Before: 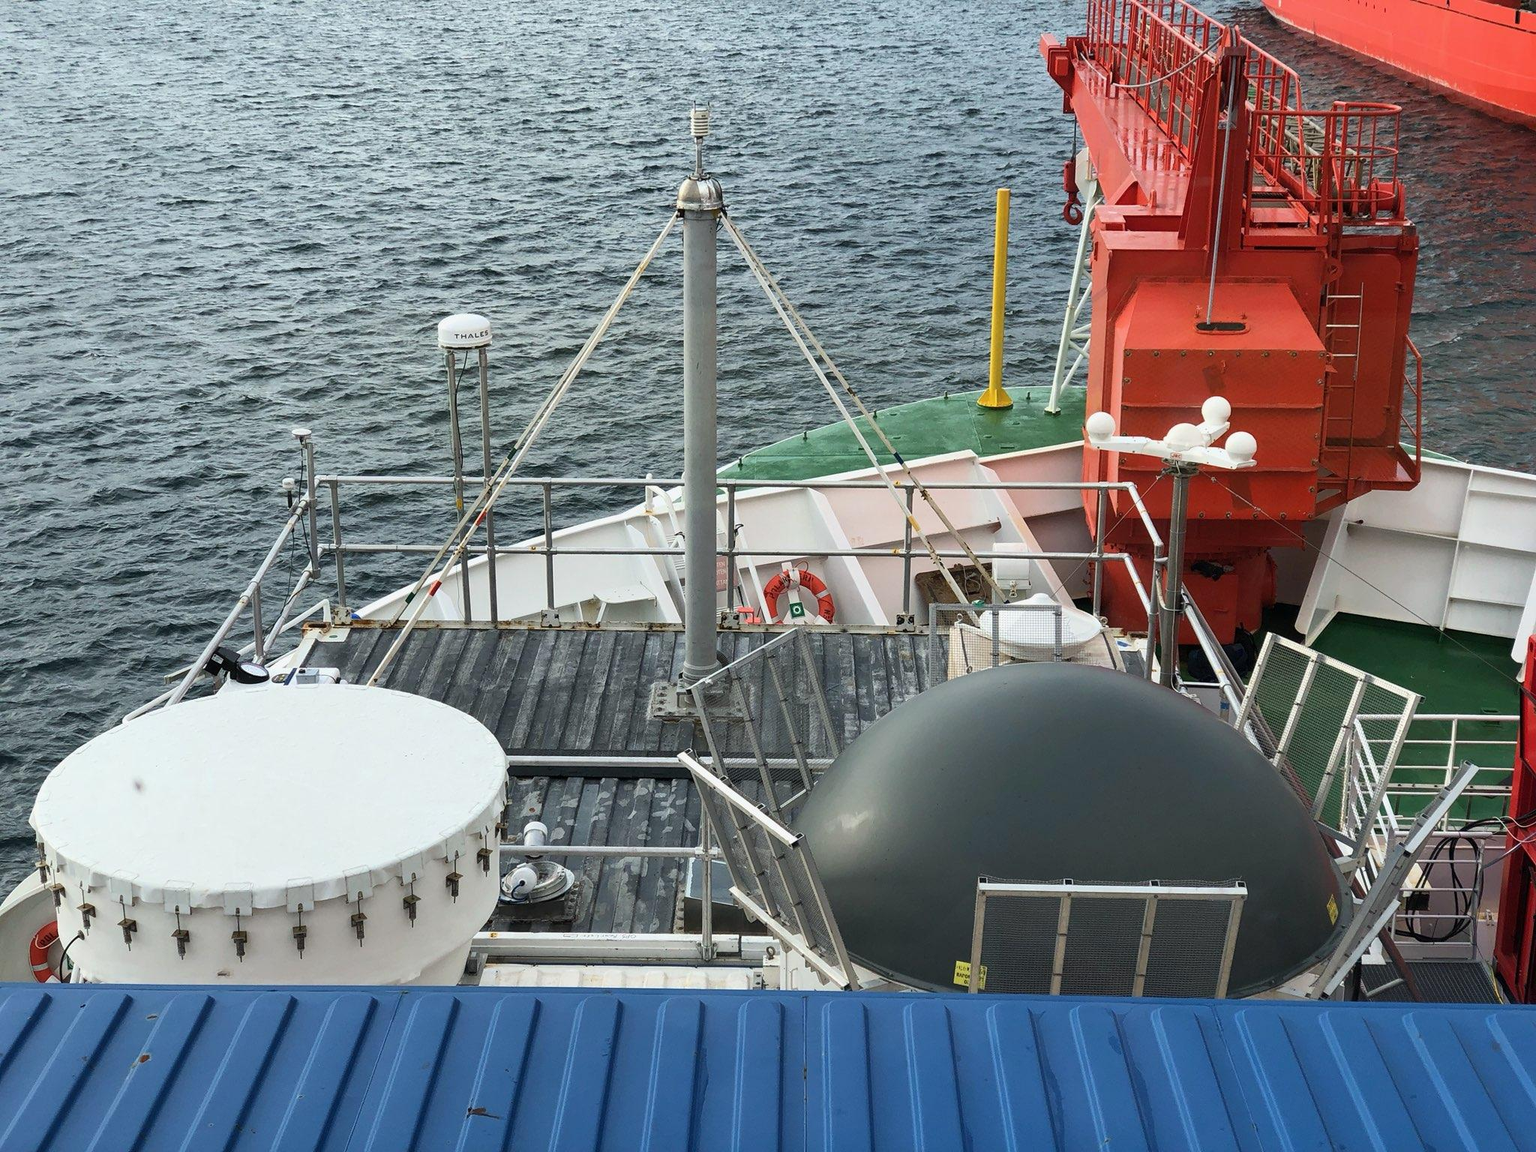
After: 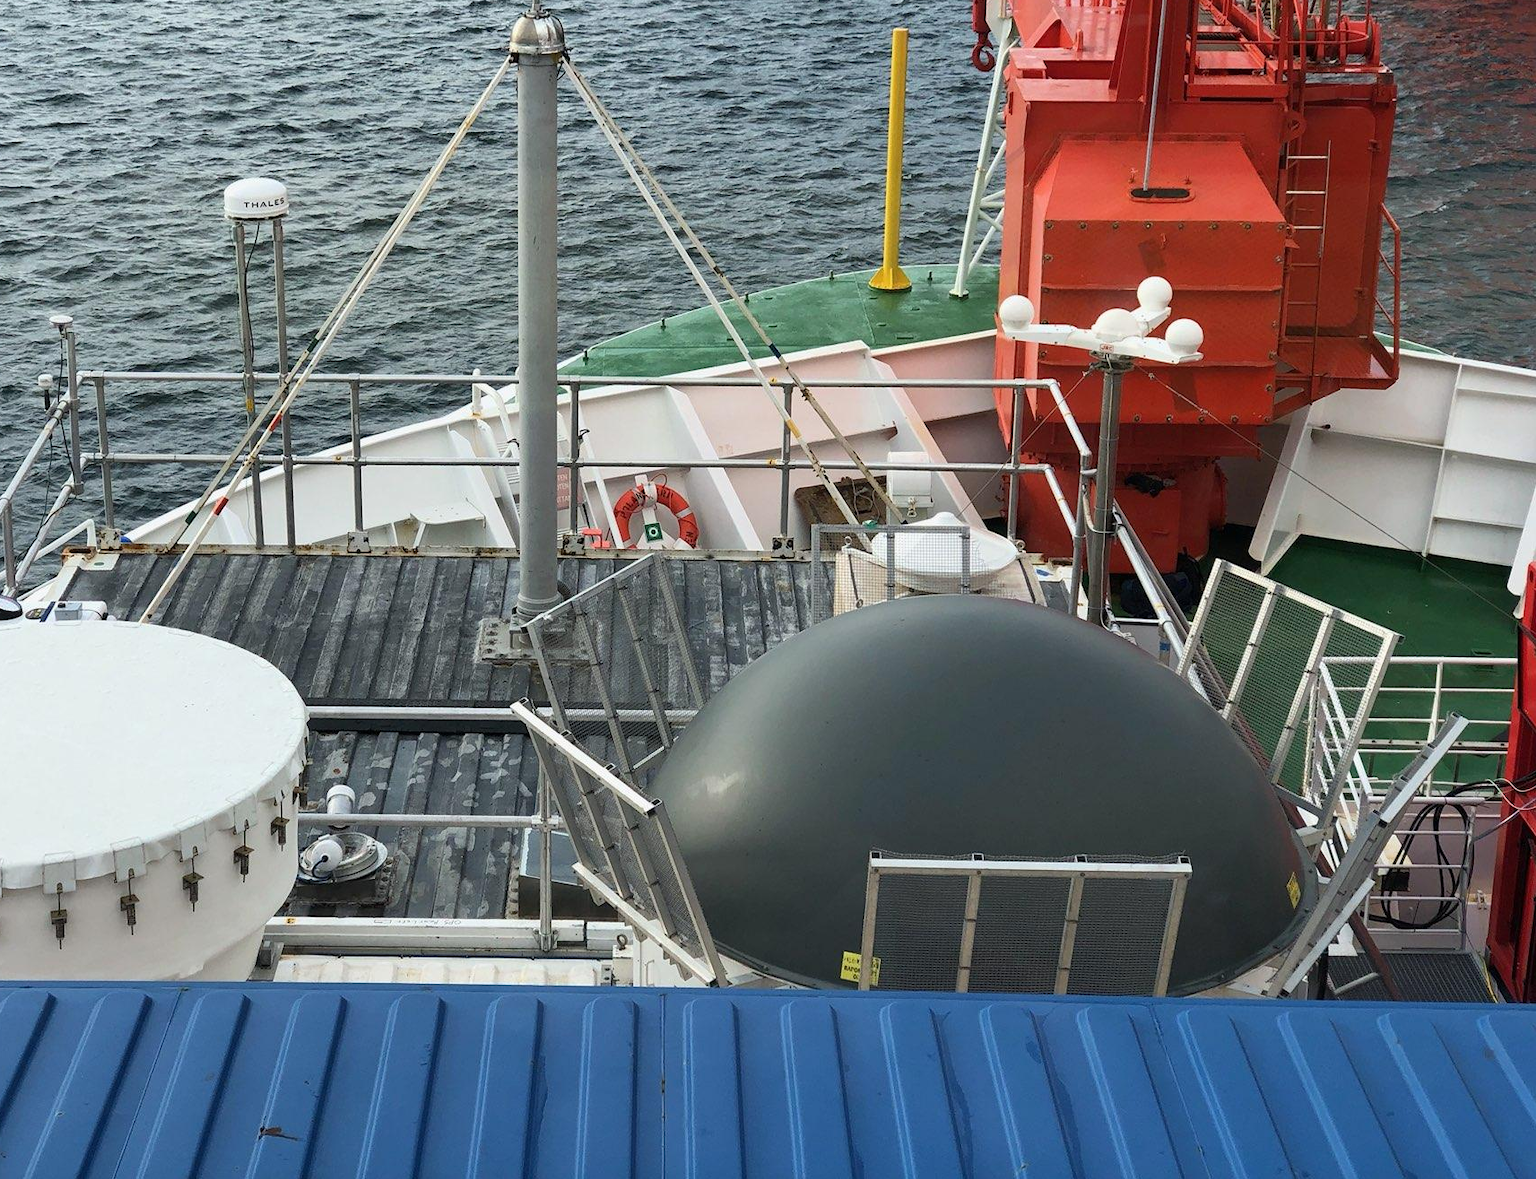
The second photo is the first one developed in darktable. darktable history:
crop: left 16.334%, top 14.353%
